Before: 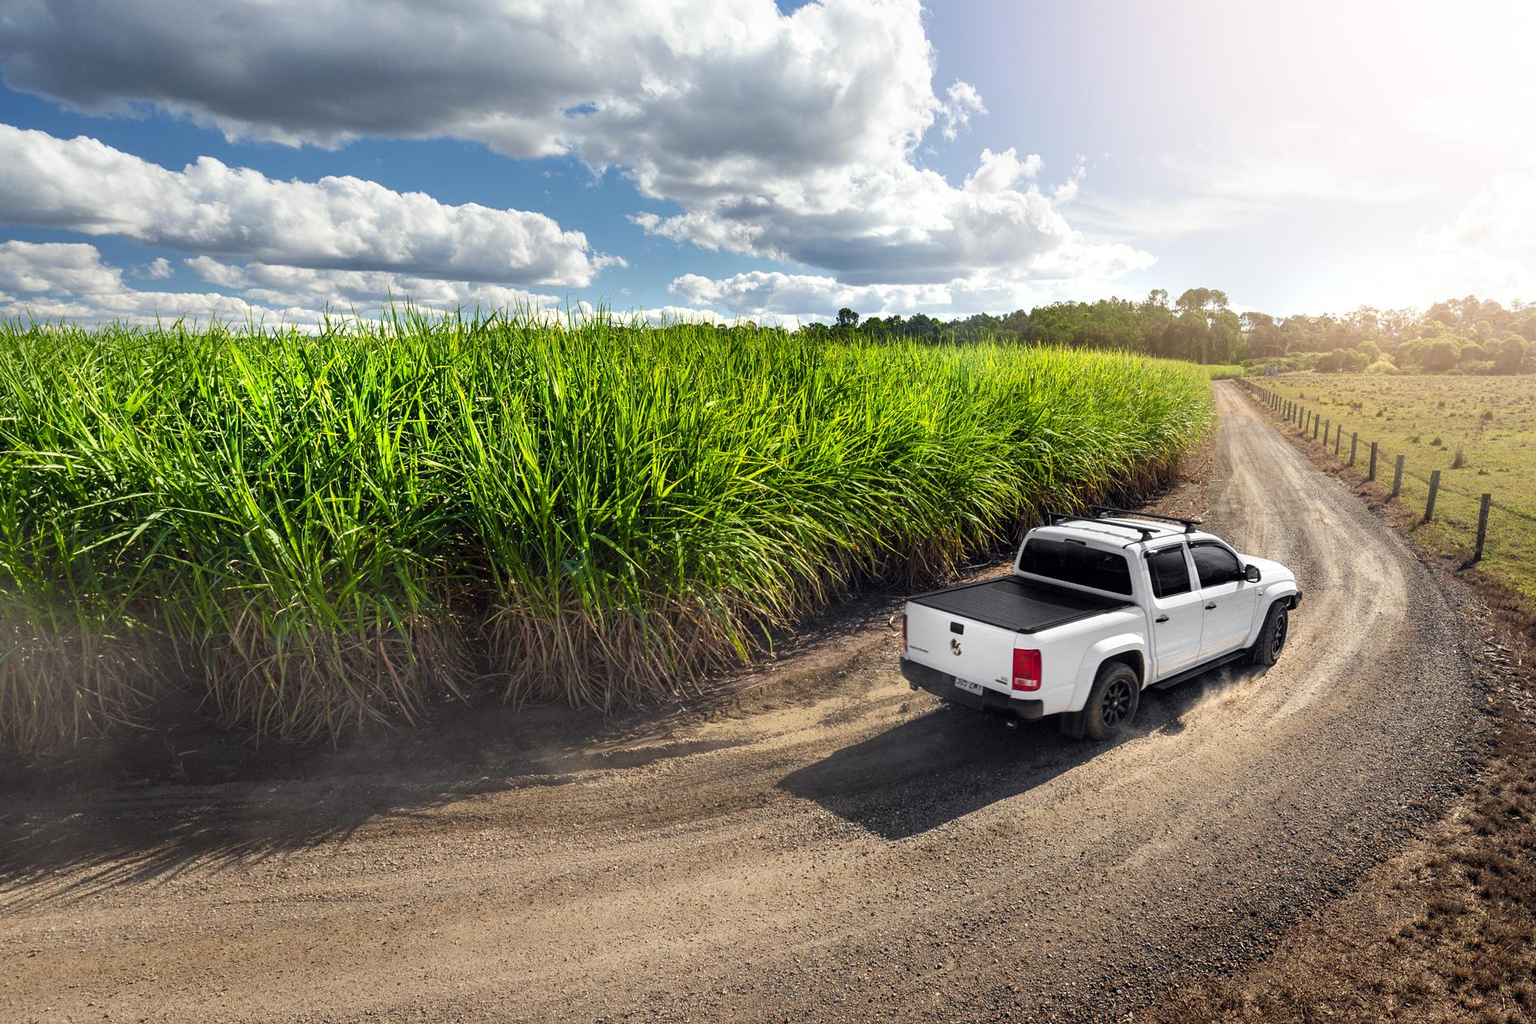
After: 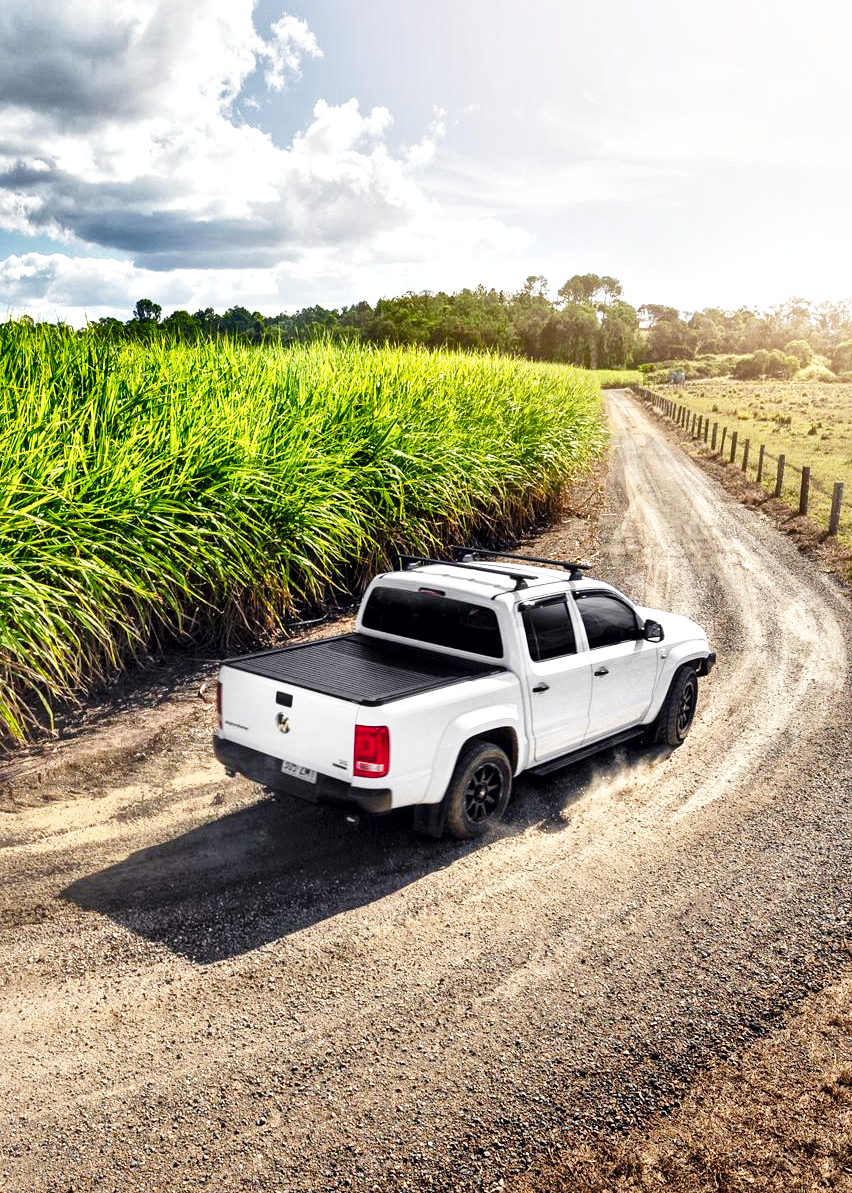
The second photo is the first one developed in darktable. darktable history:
crop: left 47.516%, top 6.795%, right 8.084%
base curve: curves: ch0 [(0, 0) (0.028, 0.03) (0.121, 0.232) (0.46, 0.748) (0.859, 0.968) (1, 1)], preserve colors none
local contrast: mode bilateral grid, contrast 21, coarseness 21, detail 150%, midtone range 0.2
shadows and highlights: soften with gaussian
